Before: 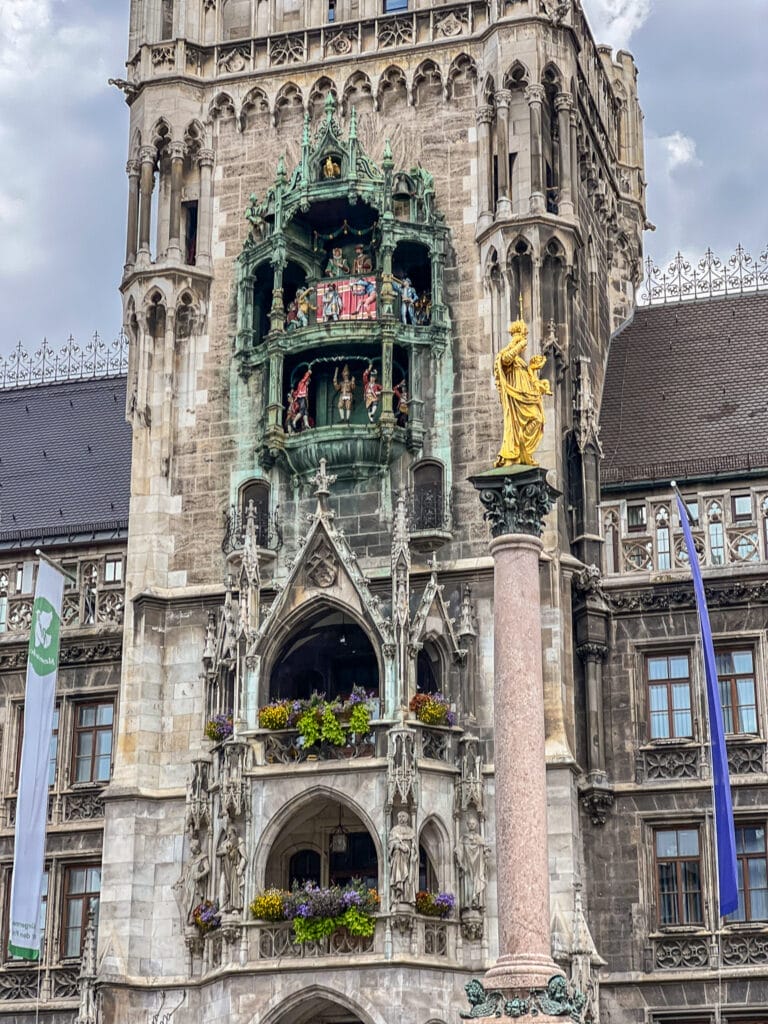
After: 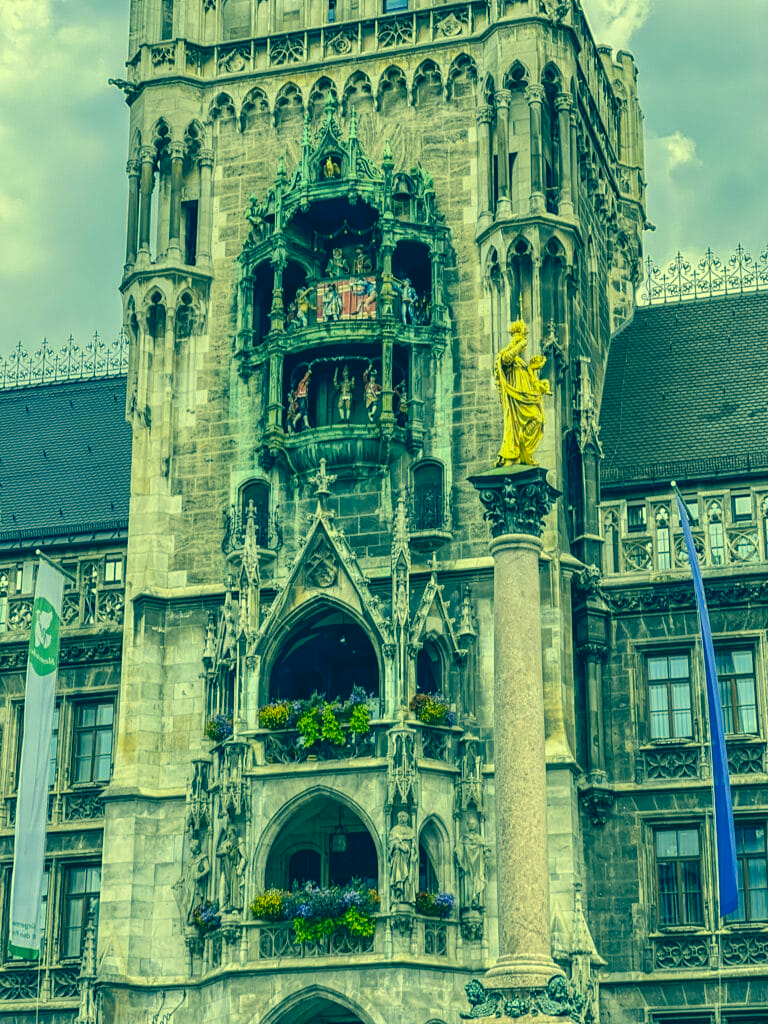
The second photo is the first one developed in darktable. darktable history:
color correction: highlights a* -15.75, highlights b* 39.74, shadows a* -39.82, shadows b* -25.86
